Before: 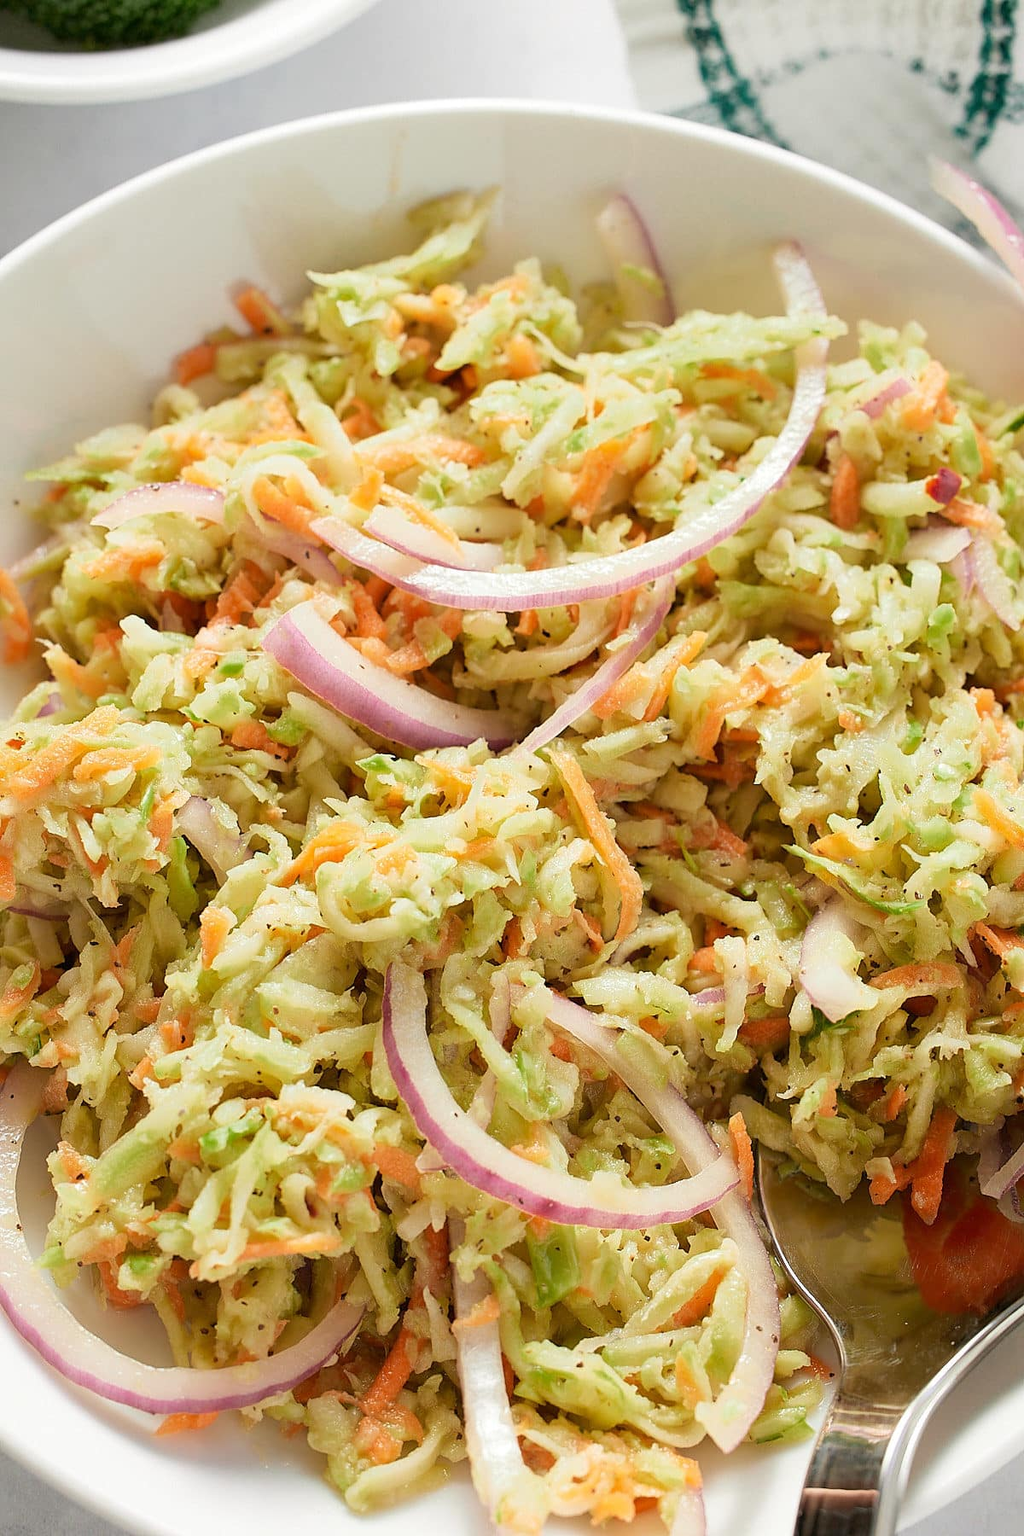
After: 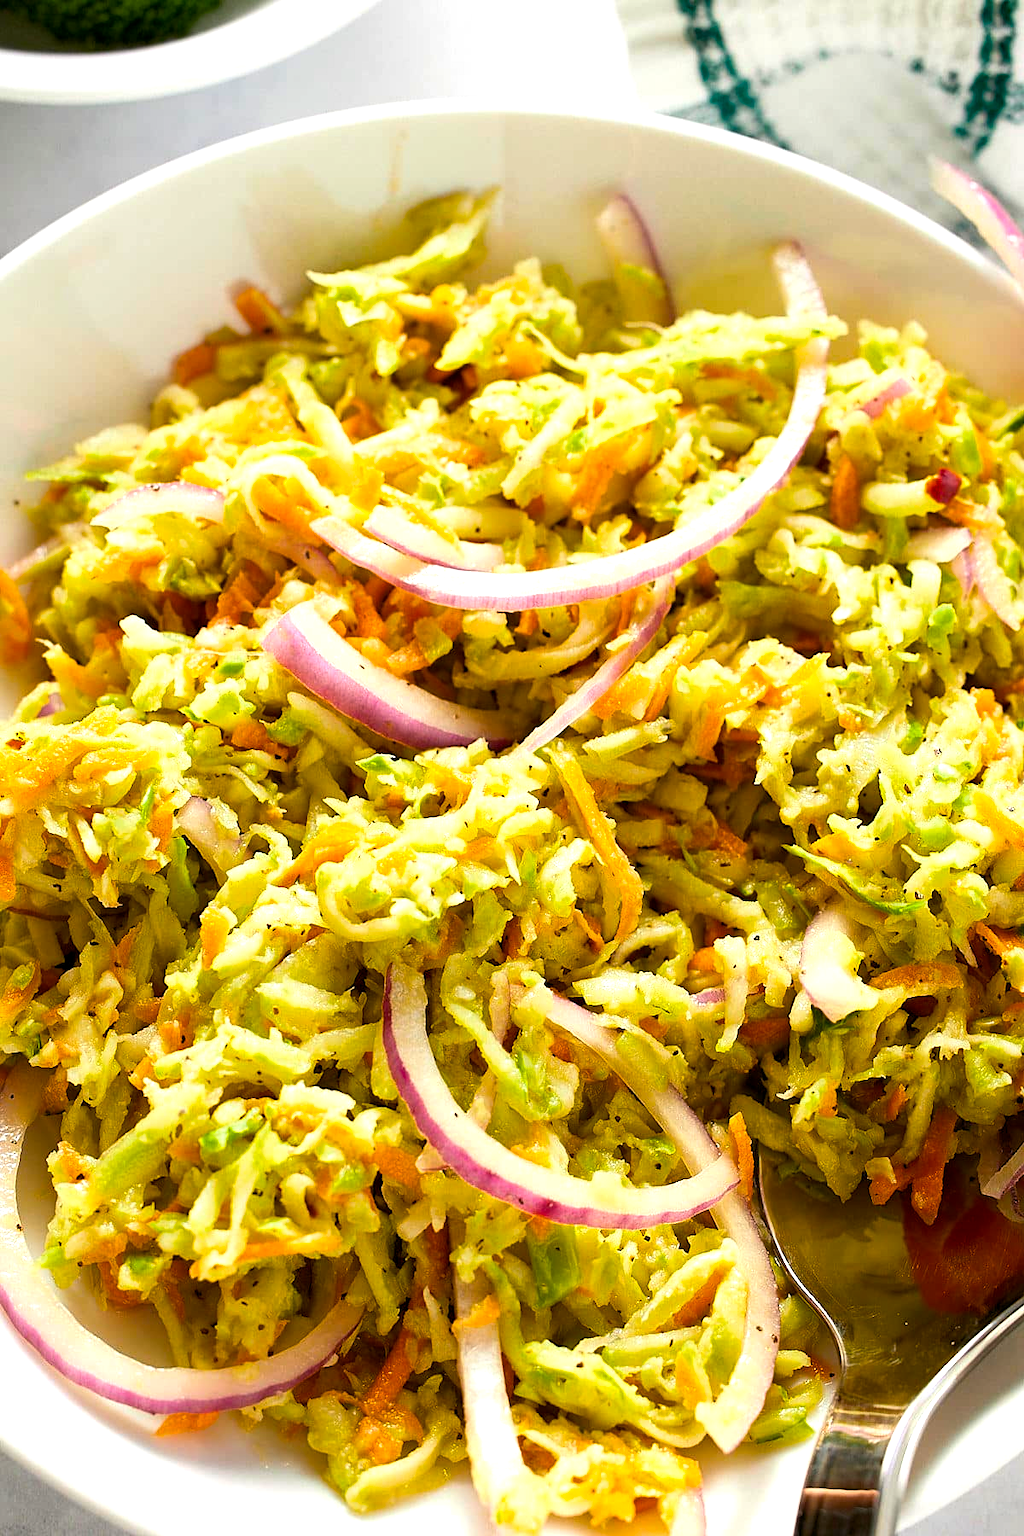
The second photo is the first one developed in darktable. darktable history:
color balance rgb: global offset › luminance -0.368%, linear chroma grading › global chroma 22.962%, perceptual saturation grading › global saturation 30.893%, perceptual brilliance grading › highlights 14.565%, perceptual brilliance grading › mid-tones -6.882%, perceptual brilliance grading › shadows -26.708%
